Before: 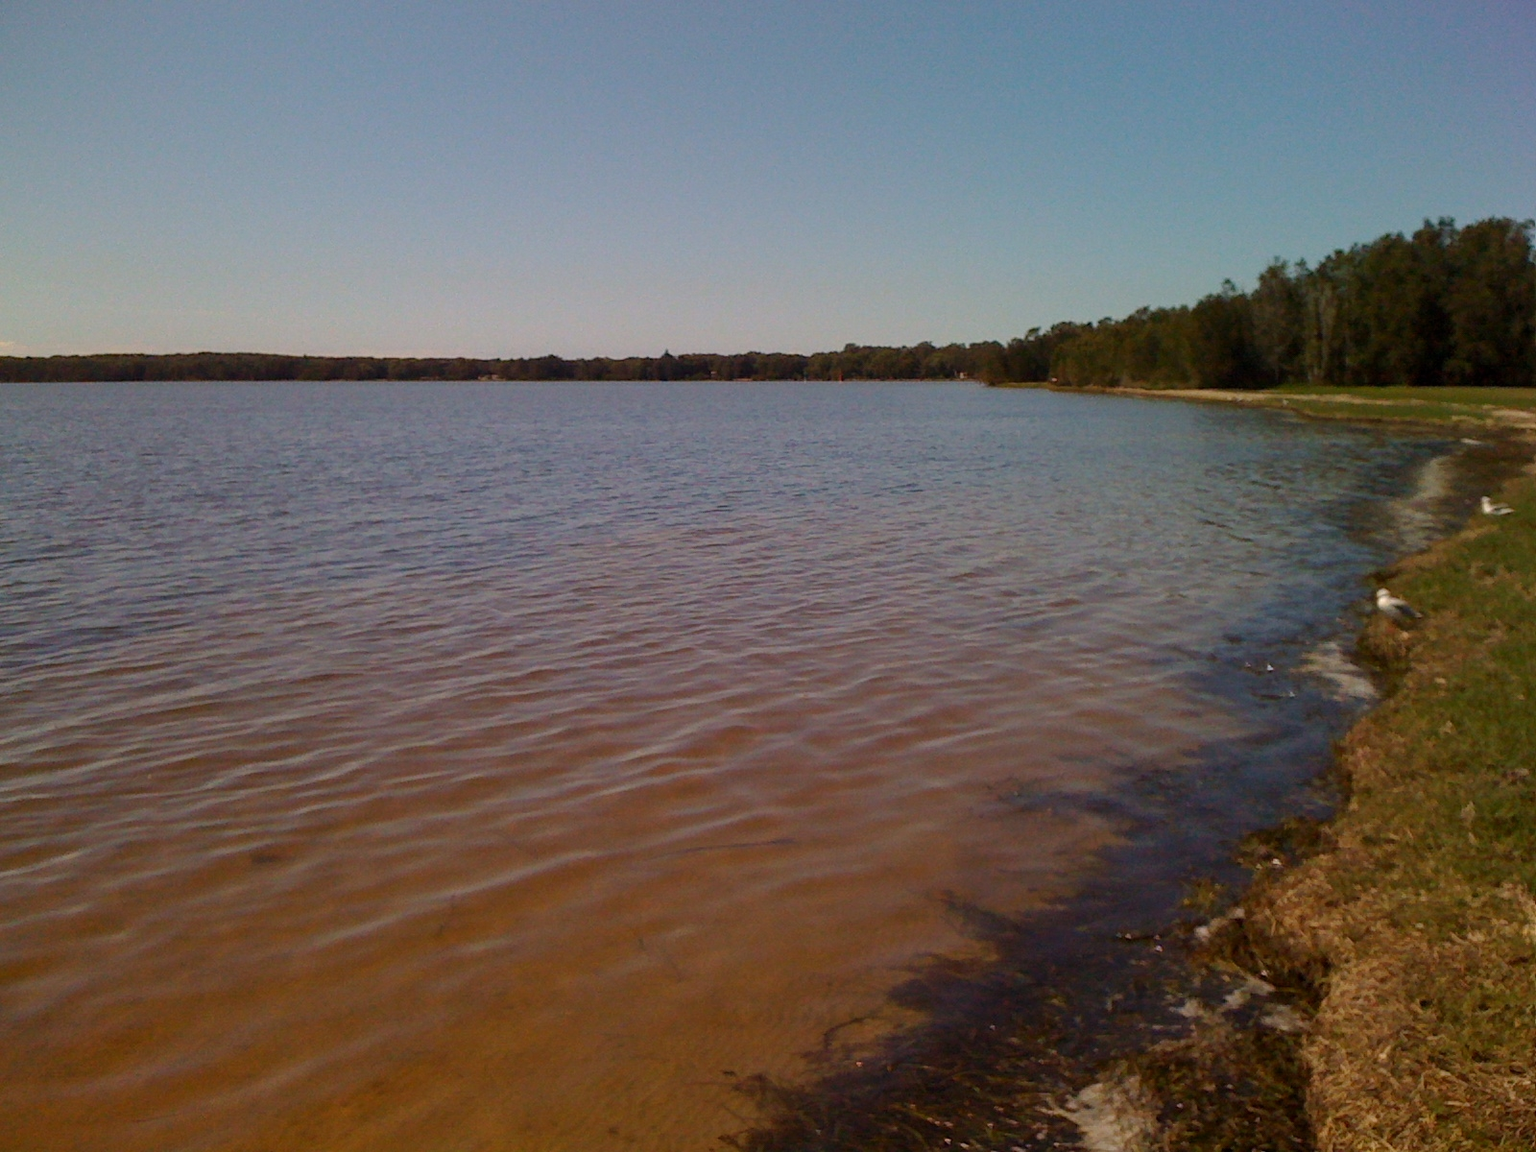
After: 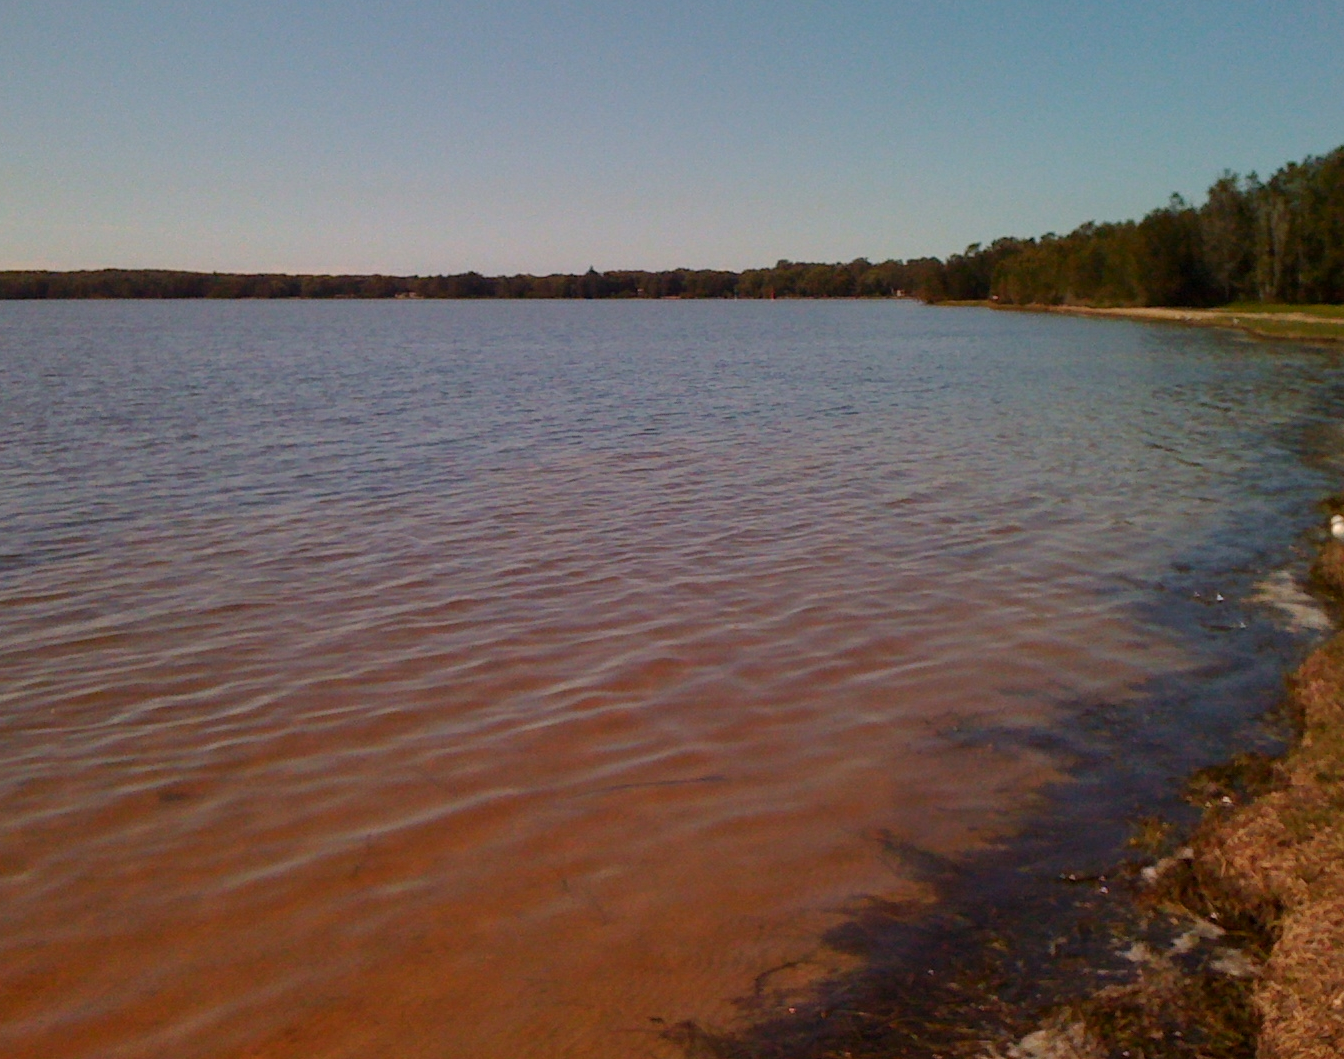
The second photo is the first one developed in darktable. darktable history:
shadows and highlights: shadows 12, white point adjustment 1.2, soften with gaussian
color zones: curves: ch1 [(0.239, 0.552) (0.75, 0.5)]; ch2 [(0.25, 0.462) (0.749, 0.457)], mix 25.94%
crop: left 6.446%, top 8.188%, right 9.538%, bottom 3.548%
